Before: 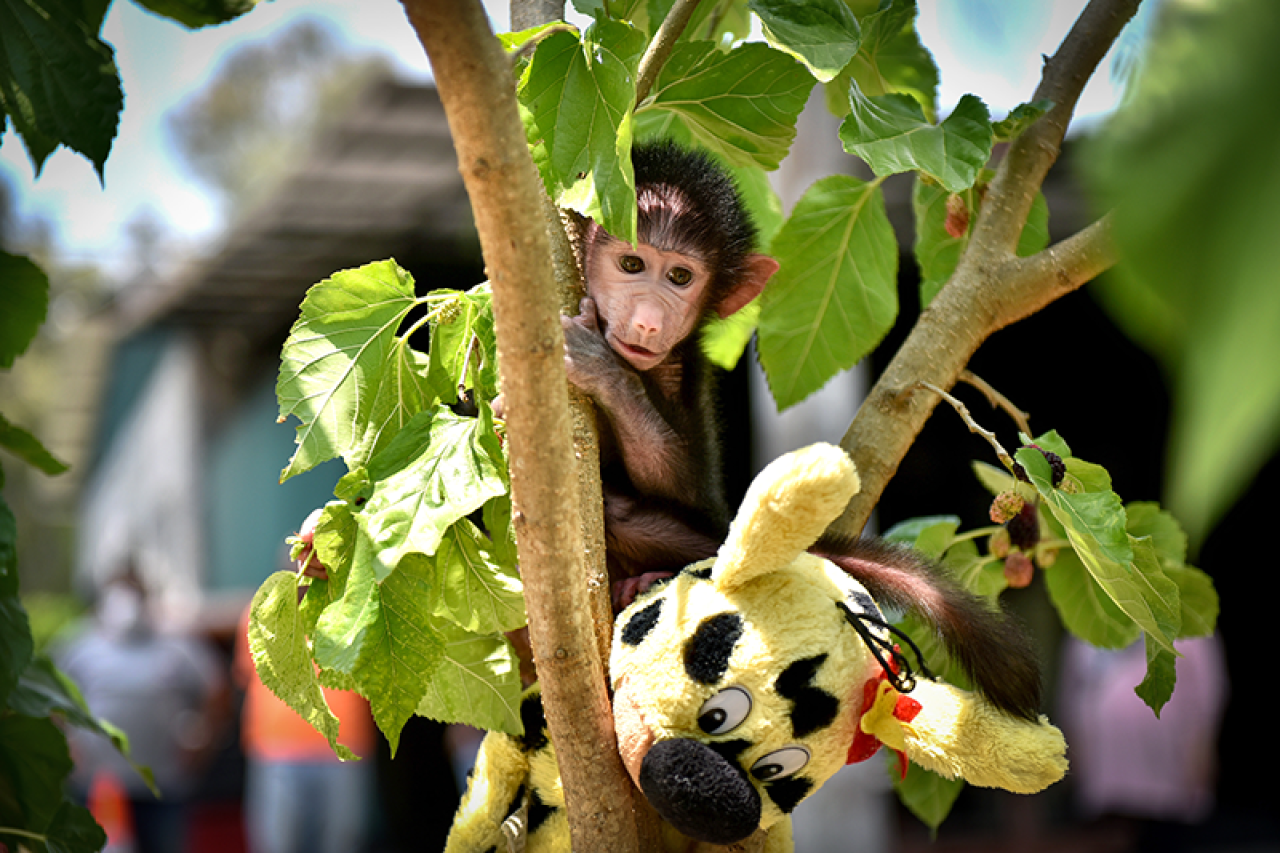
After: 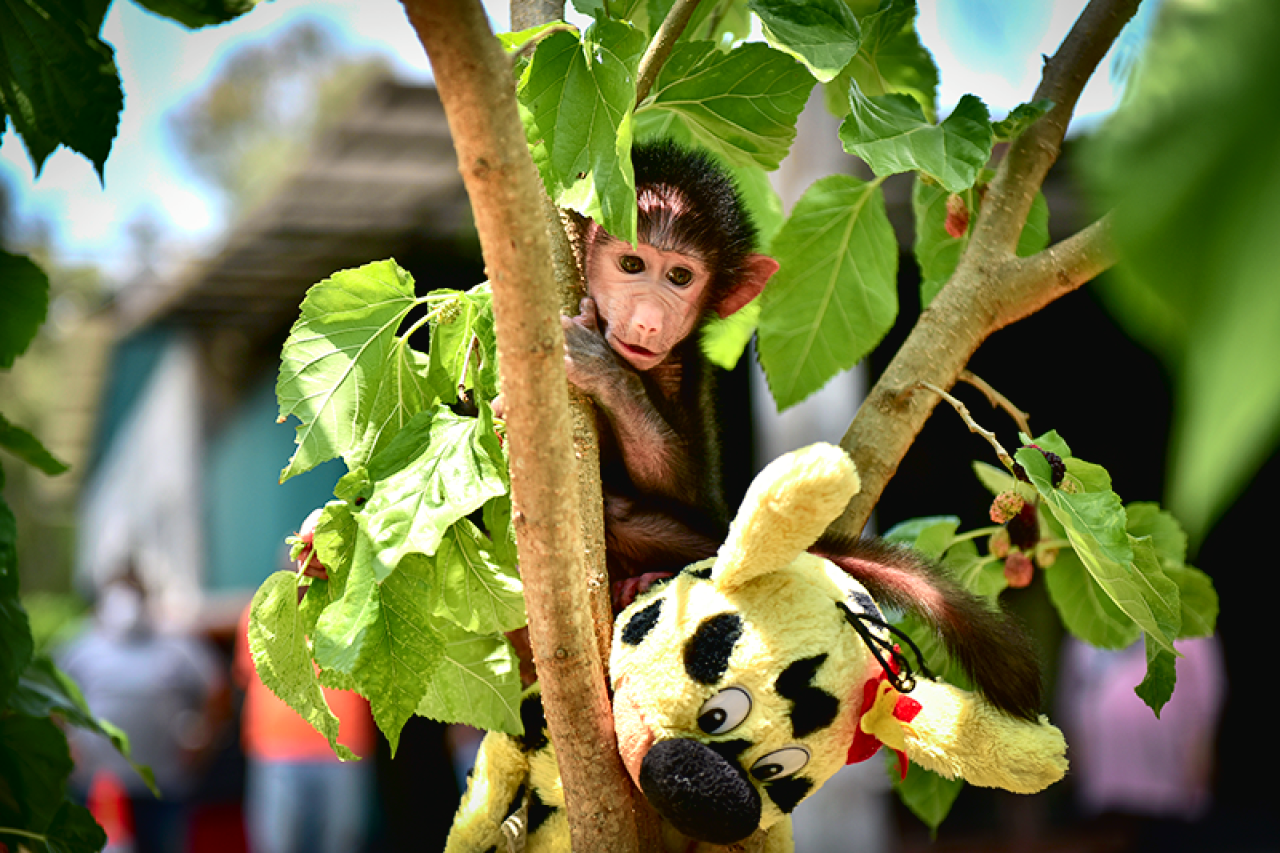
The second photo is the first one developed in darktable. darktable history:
tone curve: curves: ch0 [(0, 0.024) (0.049, 0.038) (0.176, 0.162) (0.325, 0.324) (0.438, 0.465) (0.598, 0.645) (0.843, 0.879) (1, 1)]; ch1 [(0, 0) (0.351, 0.347) (0.446, 0.42) (0.481, 0.463) (0.504, 0.504) (0.522, 0.521) (0.546, 0.563) (0.622, 0.664) (0.728, 0.786) (1, 1)]; ch2 [(0, 0) (0.327, 0.324) (0.427, 0.413) (0.458, 0.444) (0.502, 0.504) (0.526, 0.539) (0.547, 0.581) (0.612, 0.634) (0.76, 0.765) (1, 1)], color space Lab, independent channels, preserve colors none
